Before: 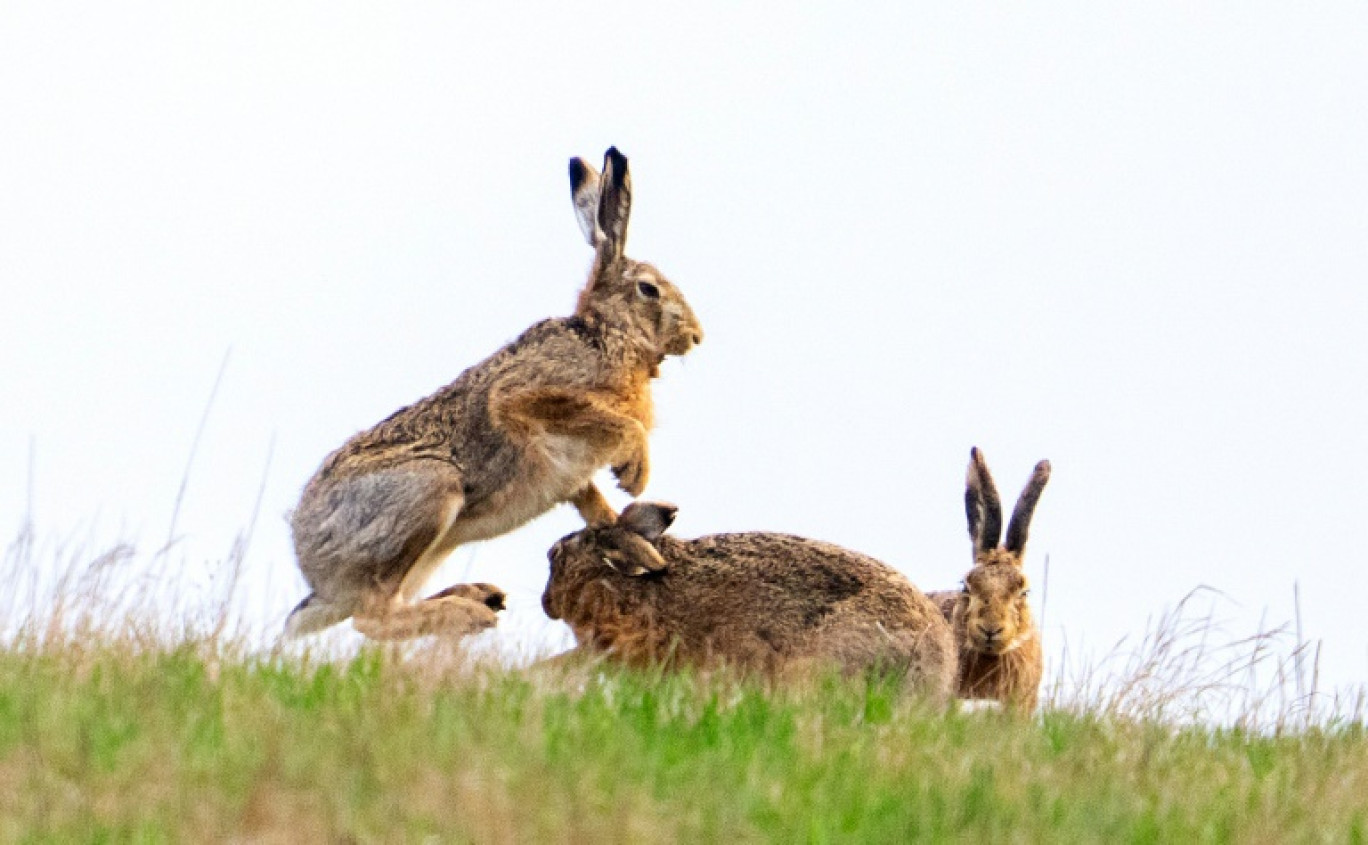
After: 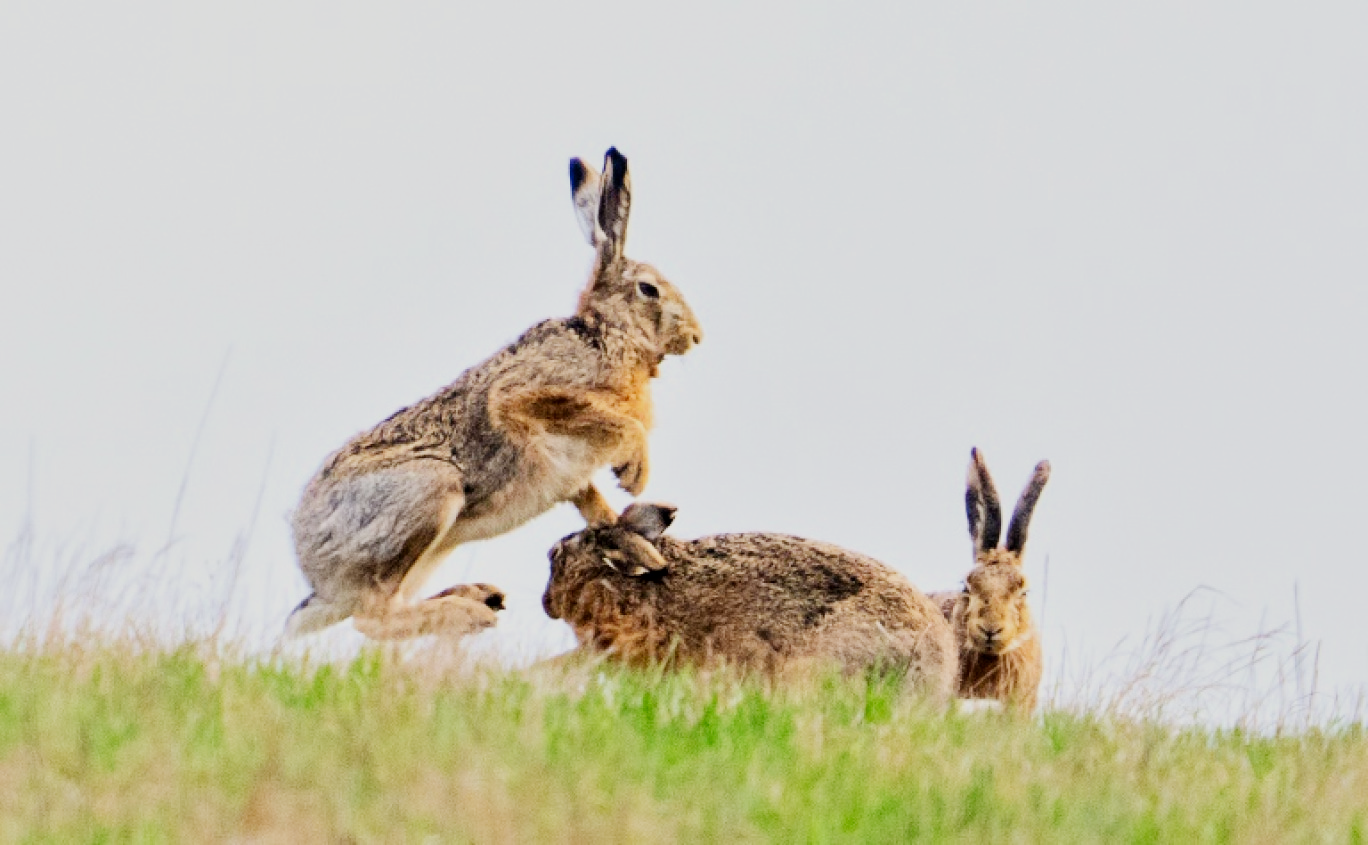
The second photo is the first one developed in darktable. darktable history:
filmic rgb: black relative exposure -7.65 EV, white relative exposure 4.56 EV, hardness 3.61, preserve chrominance max RGB, color science v6 (2022), contrast in shadows safe, contrast in highlights safe
tone curve: curves: ch0 [(0, 0) (0.526, 0.642) (1, 1)], preserve colors none
local contrast: mode bilateral grid, contrast 25, coarseness 50, detail 122%, midtone range 0.2
